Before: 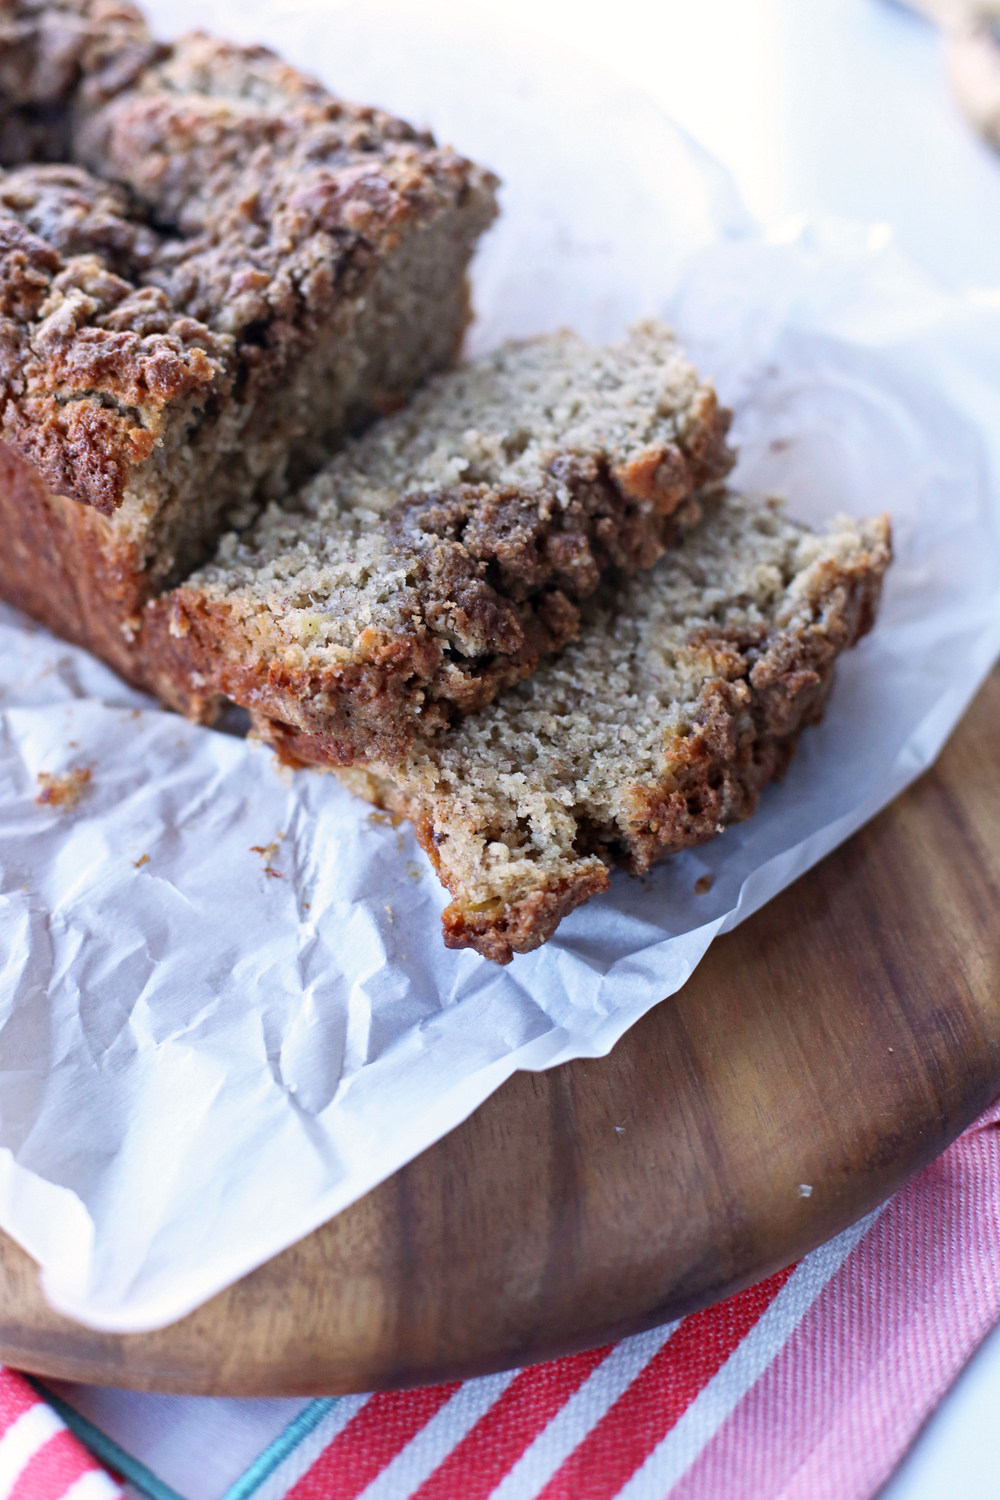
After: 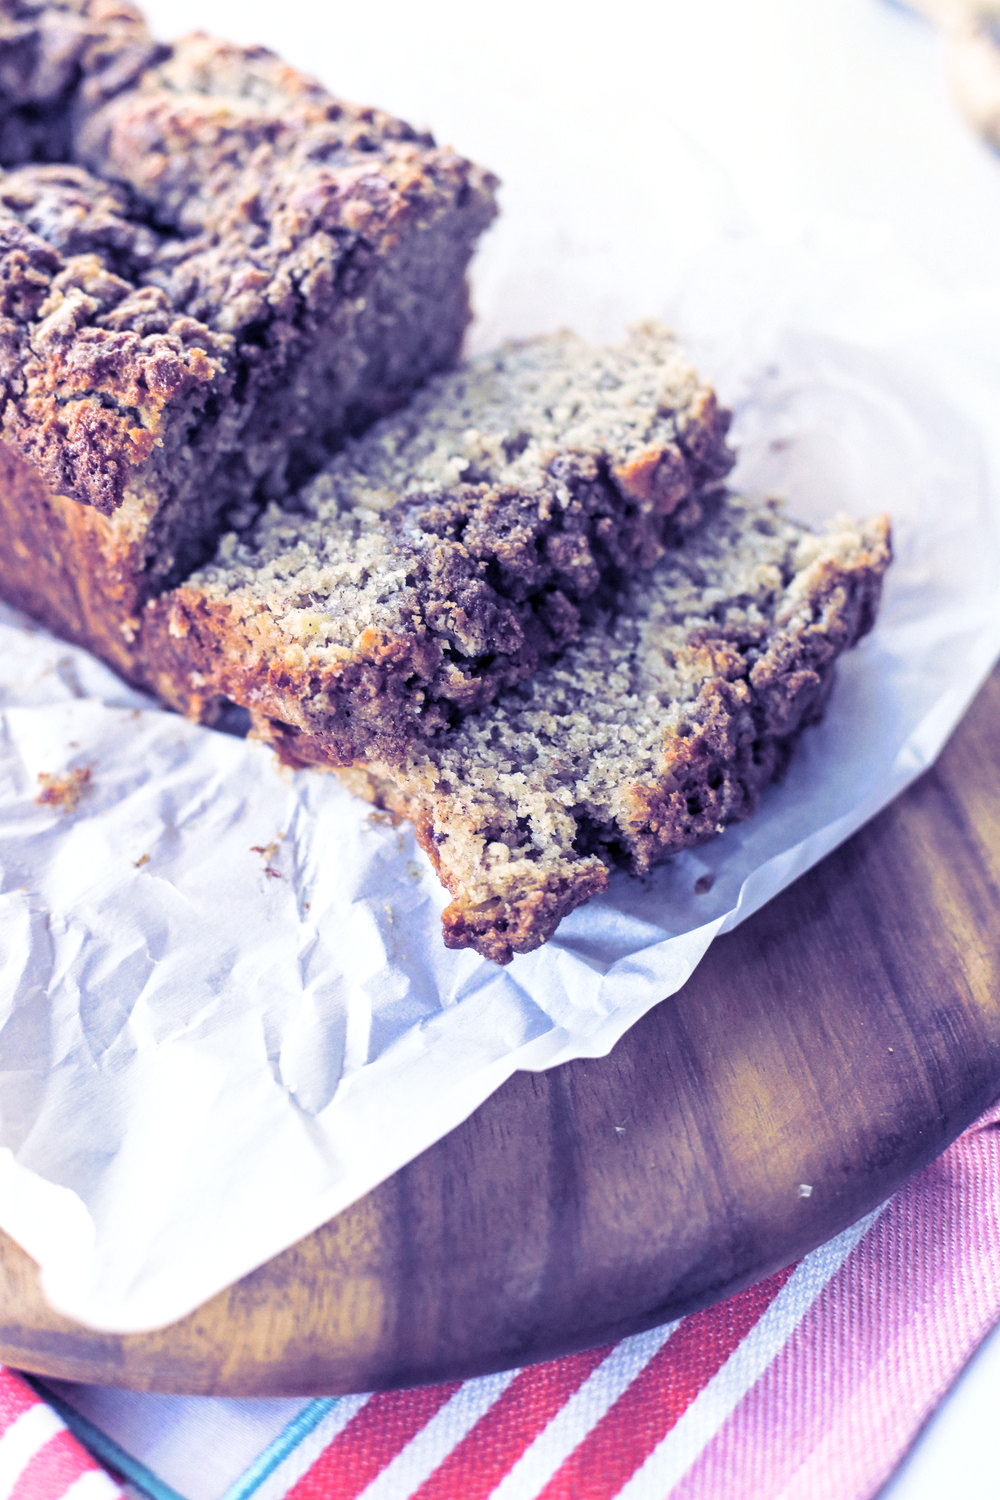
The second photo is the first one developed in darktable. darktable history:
local contrast: on, module defaults
contrast brightness saturation: contrast 0.1, brightness 0.3, saturation 0.14
split-toning: shadows › hue 242.67°, shadows › saturation 0.733, highlights › hue 45.33°, highlights › saturation 0.667, balance -53.304, compress 21.15%
